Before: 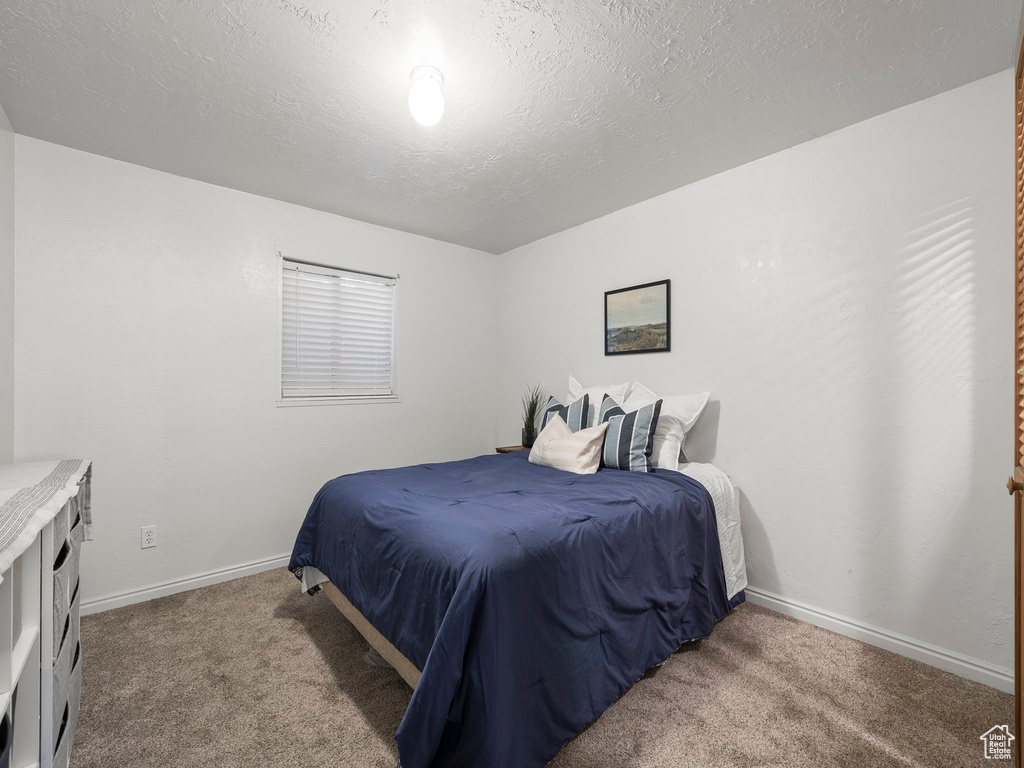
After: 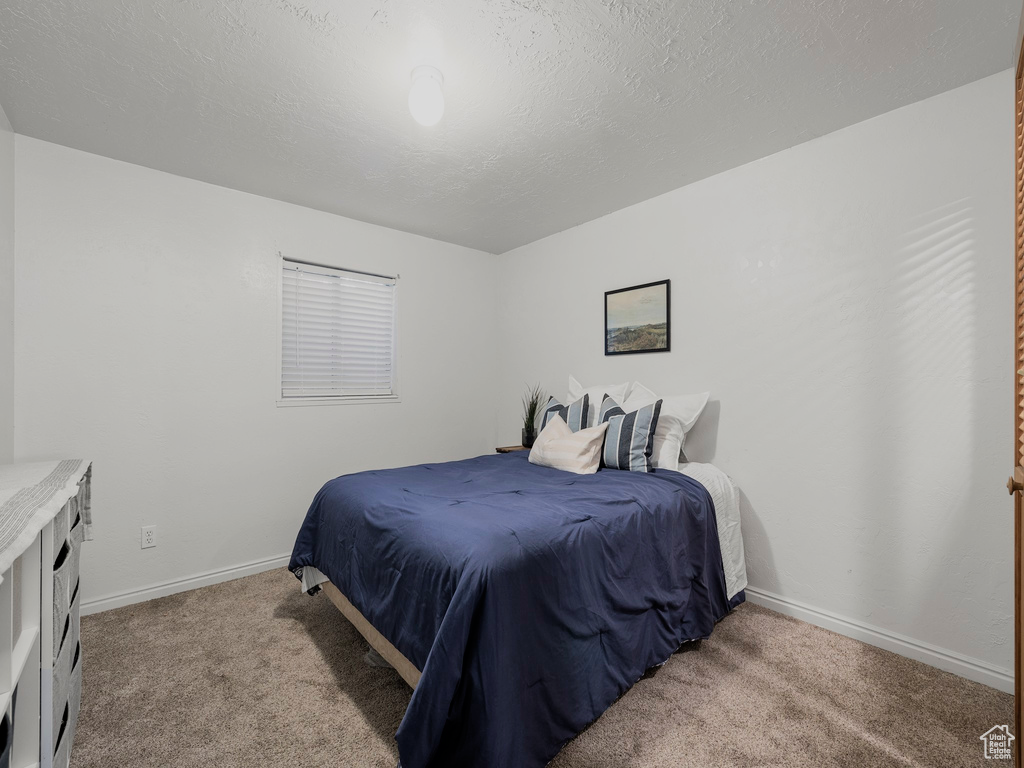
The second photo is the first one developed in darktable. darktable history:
filmic rgb: black relative exposure -8.03 EV, white relative exposure 4.03 EV, hardness 4.1, color science v6 (2022)
